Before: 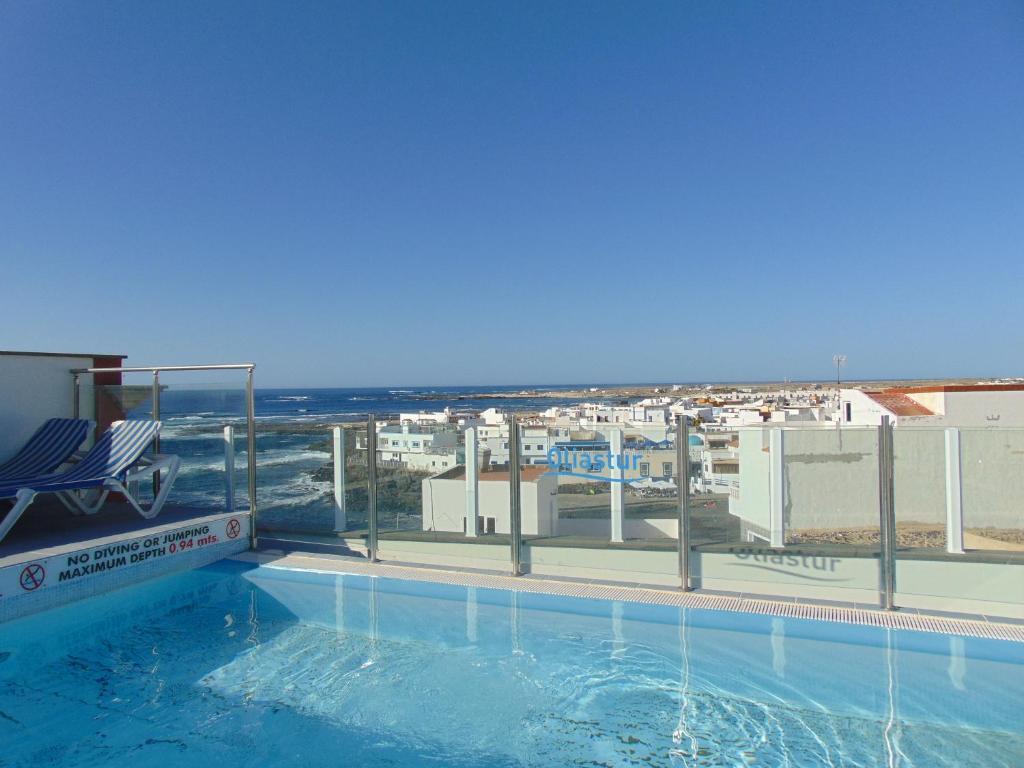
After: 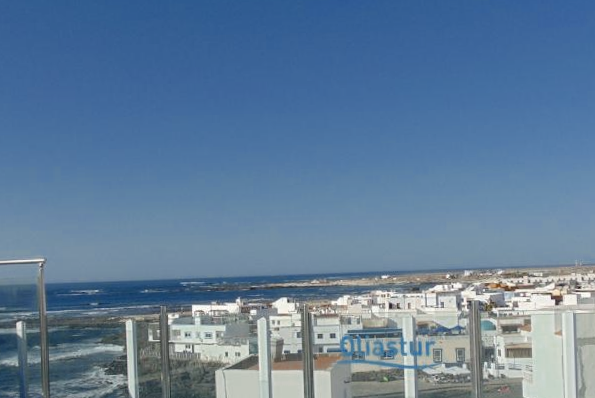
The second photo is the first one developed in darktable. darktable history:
color zones: curves: ch0 [(0, 0.5) (0.125, 0.4) (0.25, 0.5) (0.375, 0.4) (0.5, 0.4) (0.625, 0.35) (0.75, 0.35) (0.875, 0.5)]; ch1 [(0, 0.35) (0.125, 0.45) (0.25, 0.35) (0.375, 0.35) (0.5, 0.35) (0.625, 0.35) (0.75, 0.45) (0.875, 0.35)]; ch2 [(0, 0.6) (0.125, 0.5) (0.25, 0.5) (0.375, 0.6) (0.5, 0.6) (0.625, 0.5) (0.75, 0.5) (0.875, 0.5)]
rotate and perspective: rotation -1.24°, automatic cropping off
crop: left 20.932%, top 15.471%, right 21.848%, bottom 34.081%
